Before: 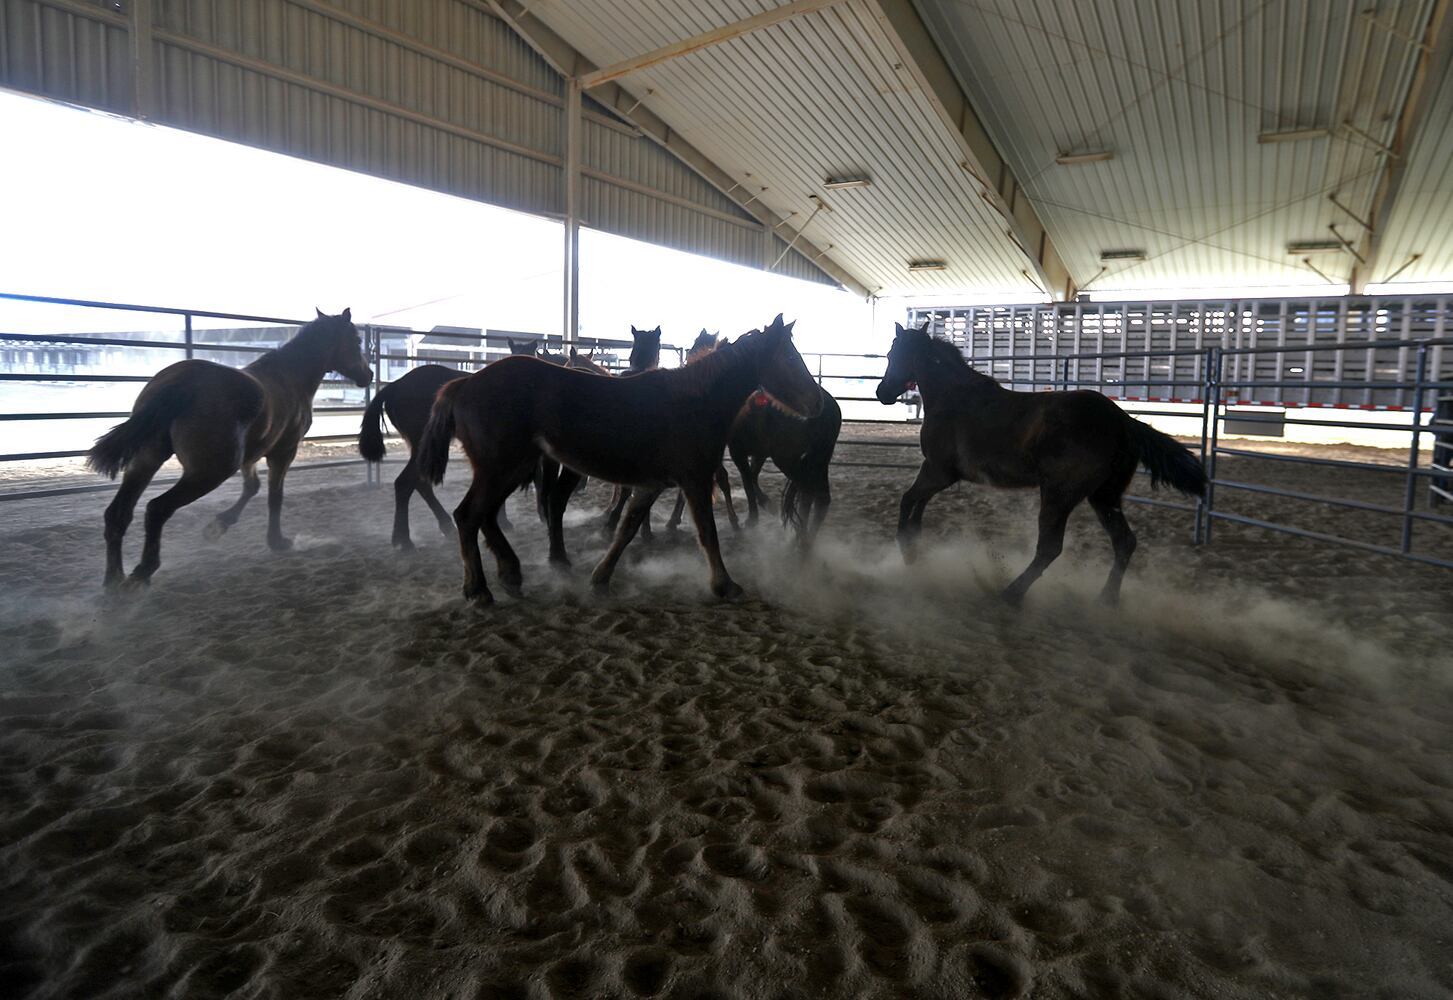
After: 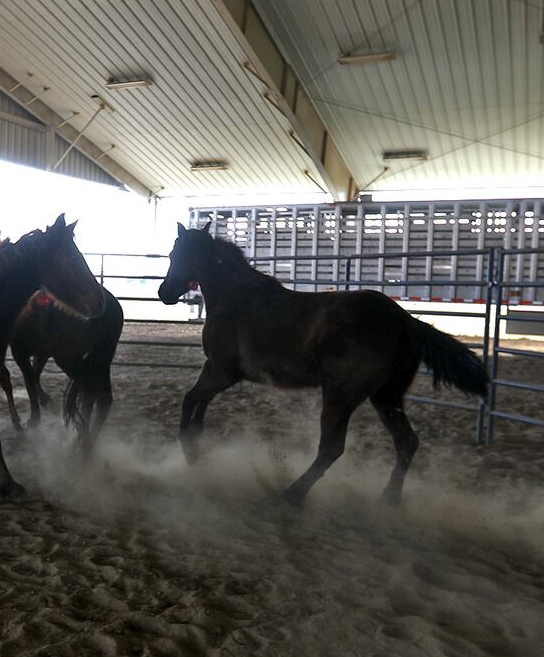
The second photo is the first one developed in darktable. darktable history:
crop and rotate: left 49.455%, top 10.084%, right 13.095%, bottom 24.119%
